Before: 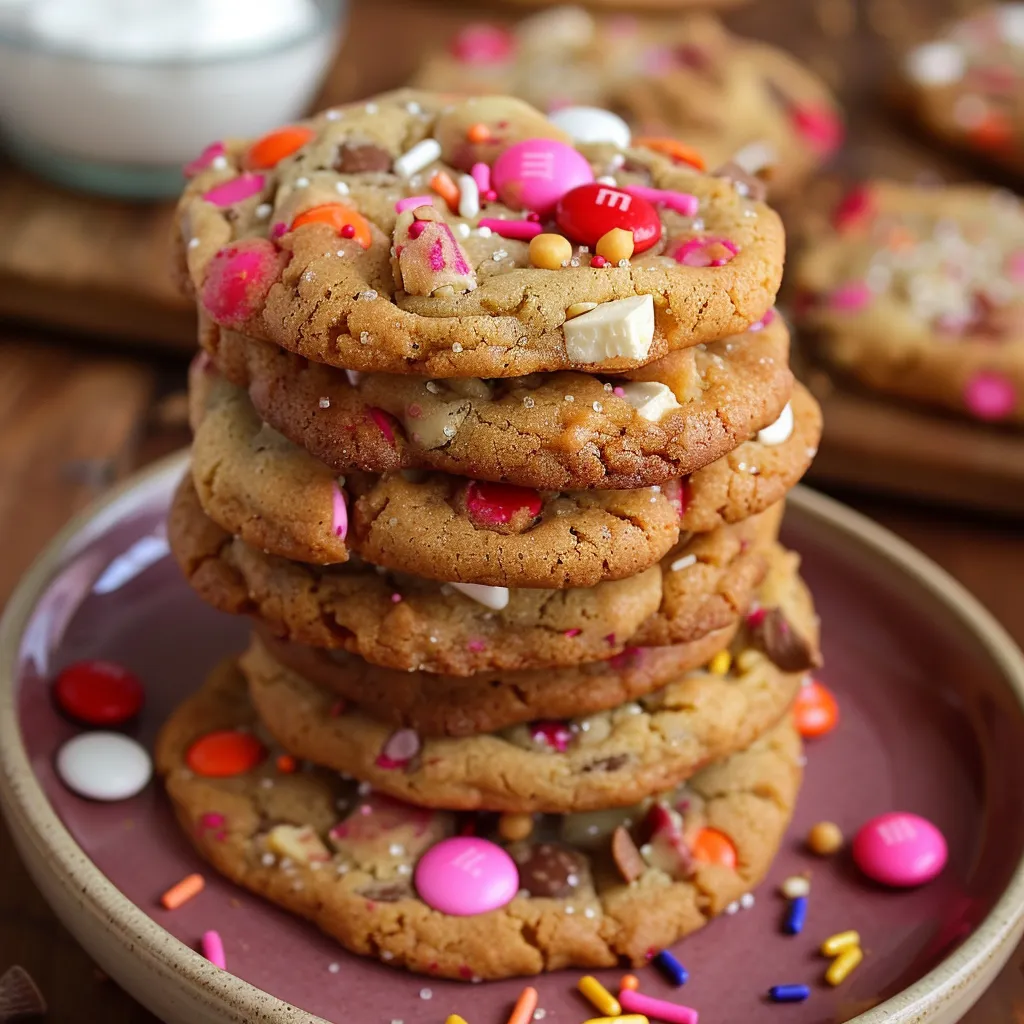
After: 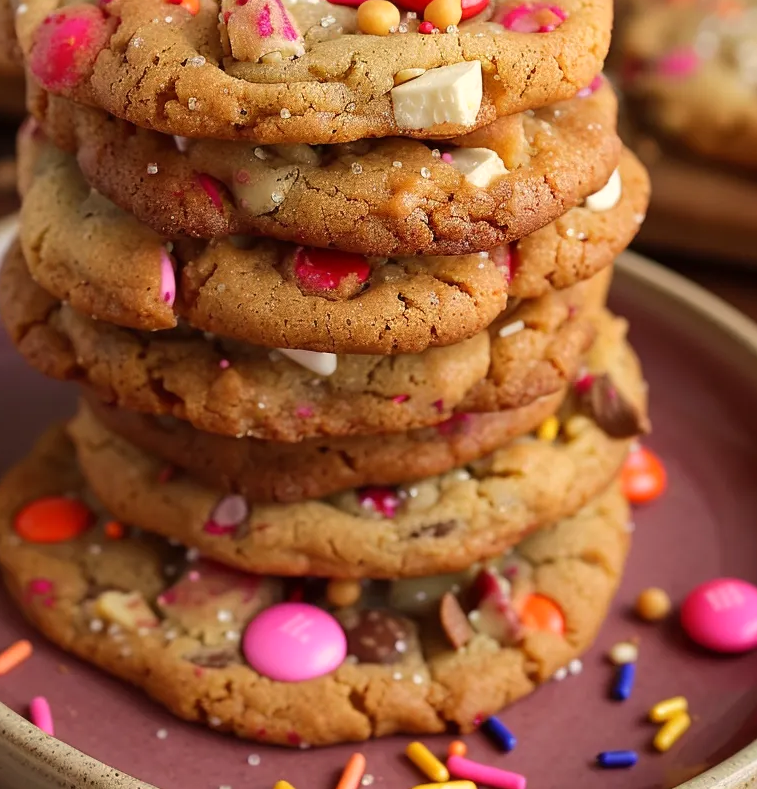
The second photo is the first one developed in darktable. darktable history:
crop: left 16.871%, top 22.857%, right 9.116%
white balance: red 1.045, blue 0.932
